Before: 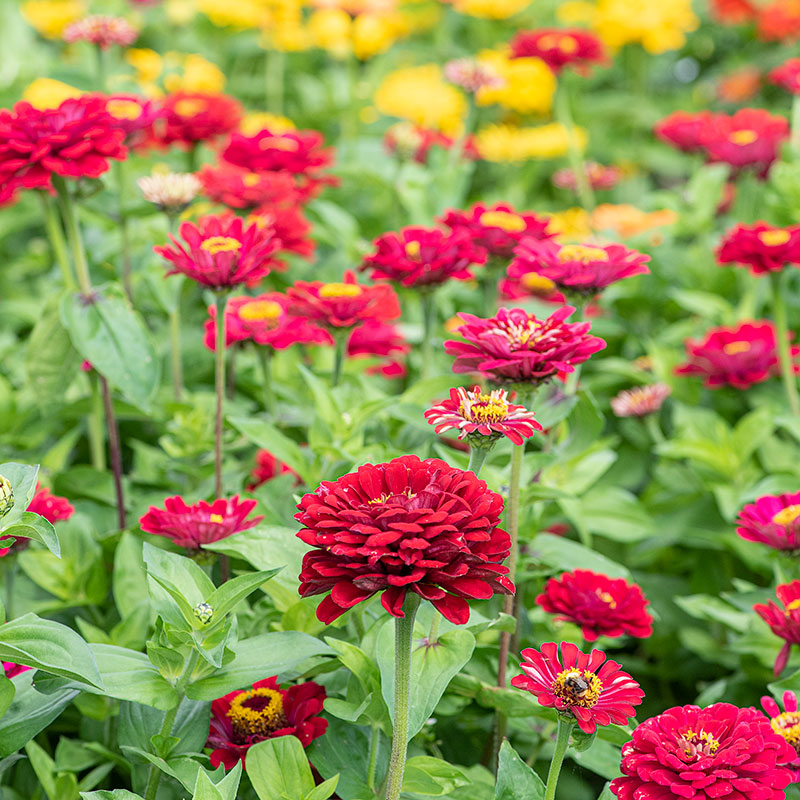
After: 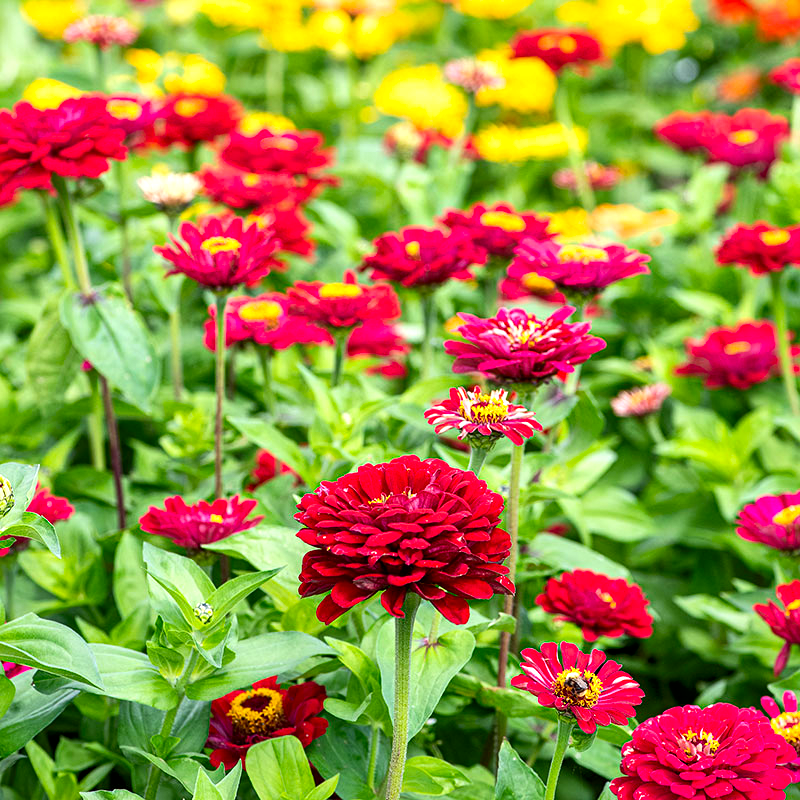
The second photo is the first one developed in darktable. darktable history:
local contrast: mode bilateral grid, contrast 50, coarseness 50, detail 150%, midtone range 0.2
white balance: emerald 1
color balance: lift [1, 1.001, 0.999, 1.001], gamma [1, 1.004, 1.007, 0.993], gain [1, 0.991, 0.987, 1.013], contrast 7.5%, contrast fulcrum 10%, output saturation 115%
